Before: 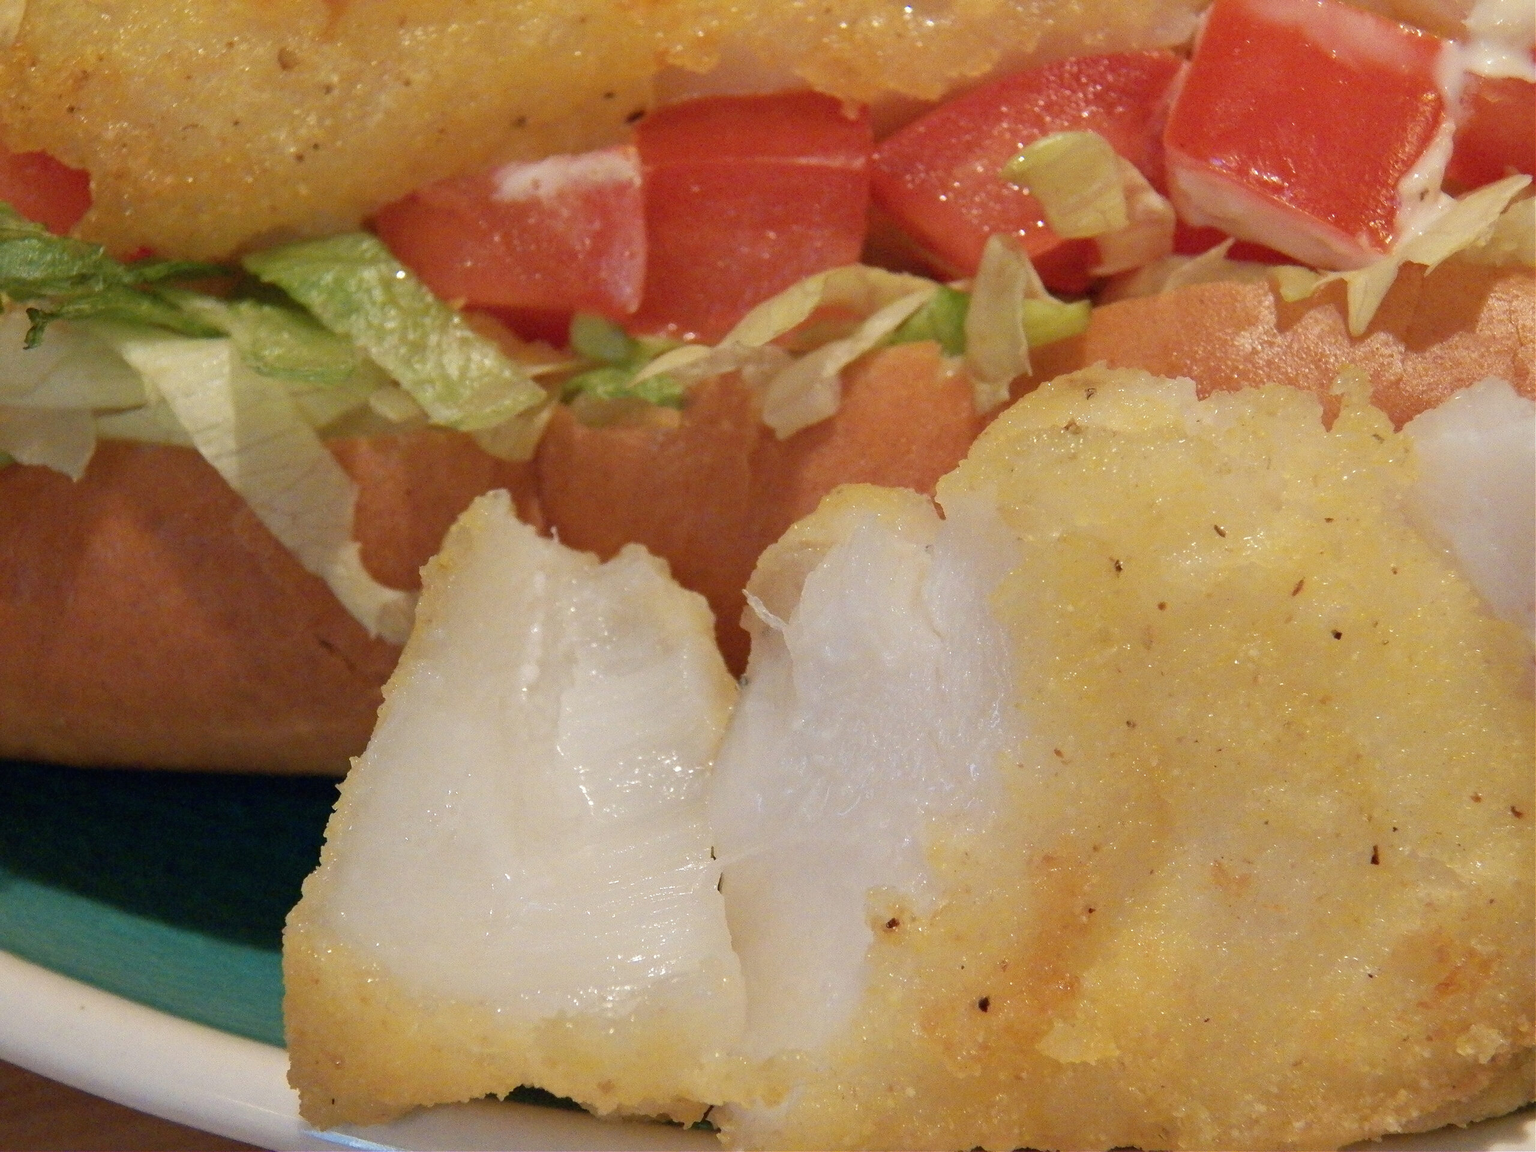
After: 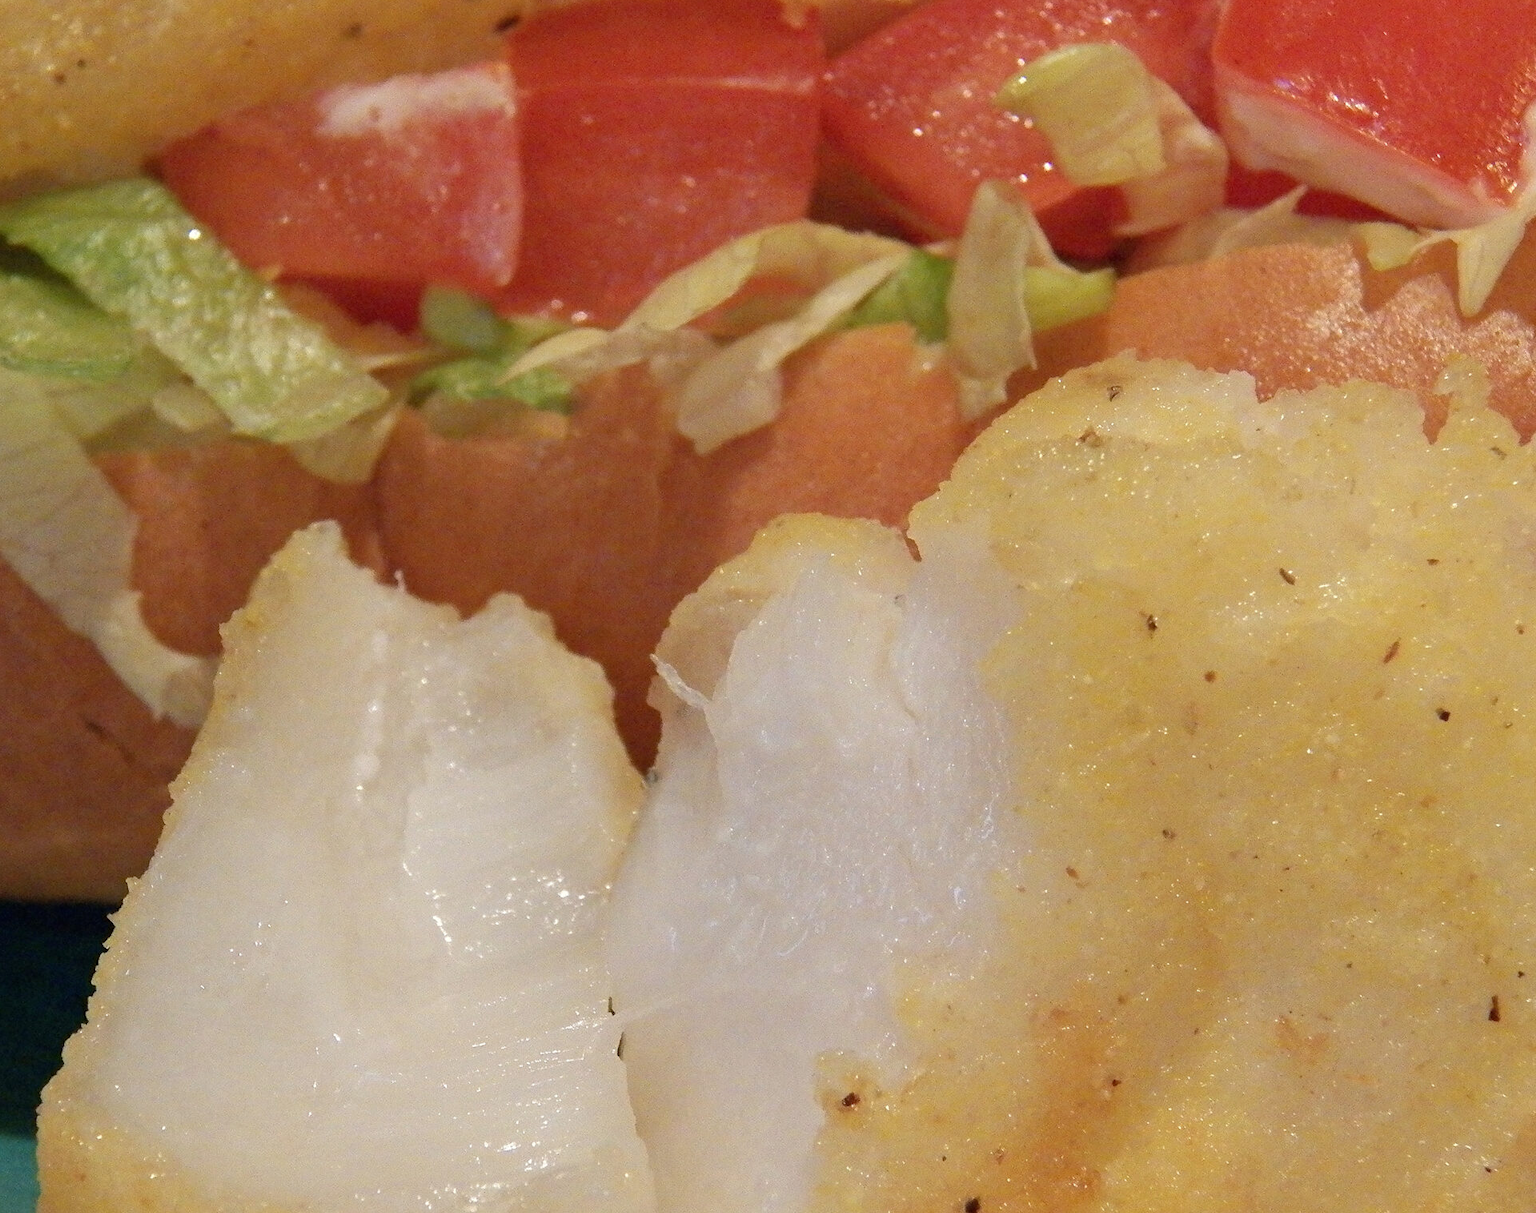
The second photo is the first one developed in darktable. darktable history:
crop: left 16.615%, top 8.599%, right 8.413%, bottom 12.426%
